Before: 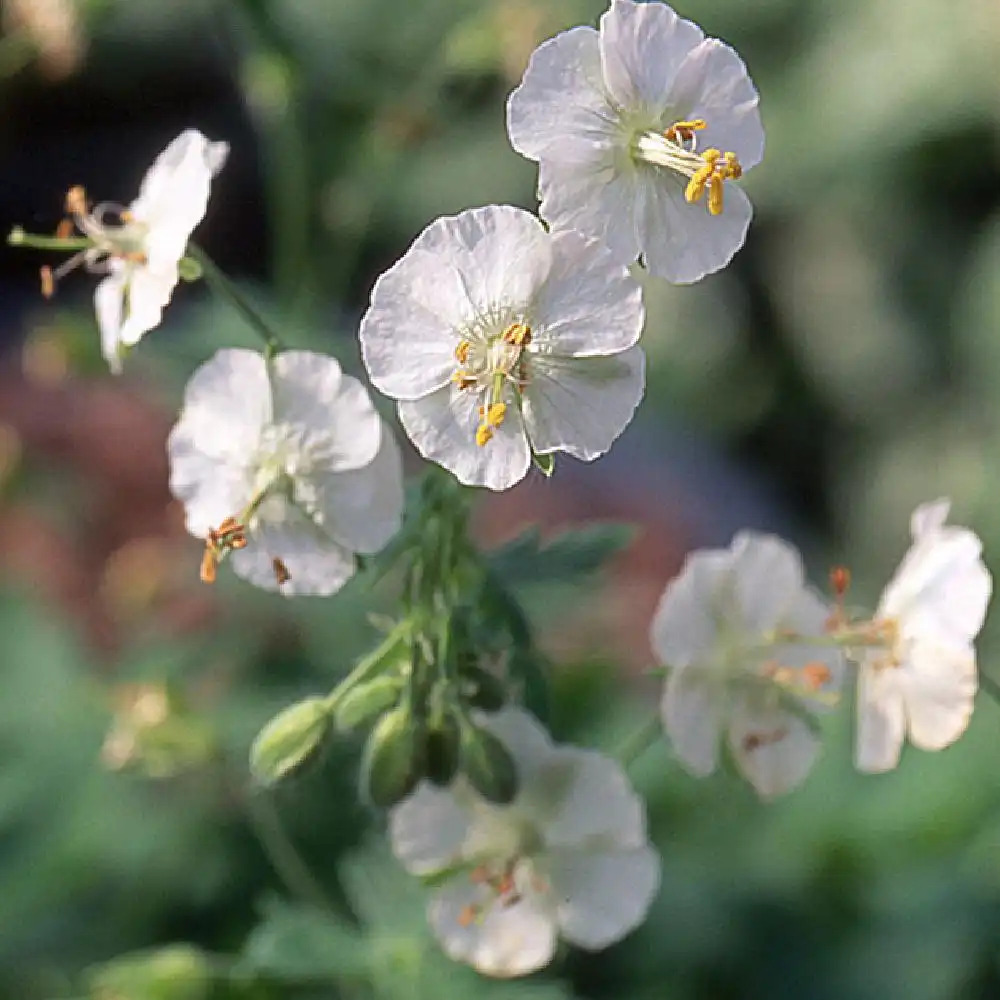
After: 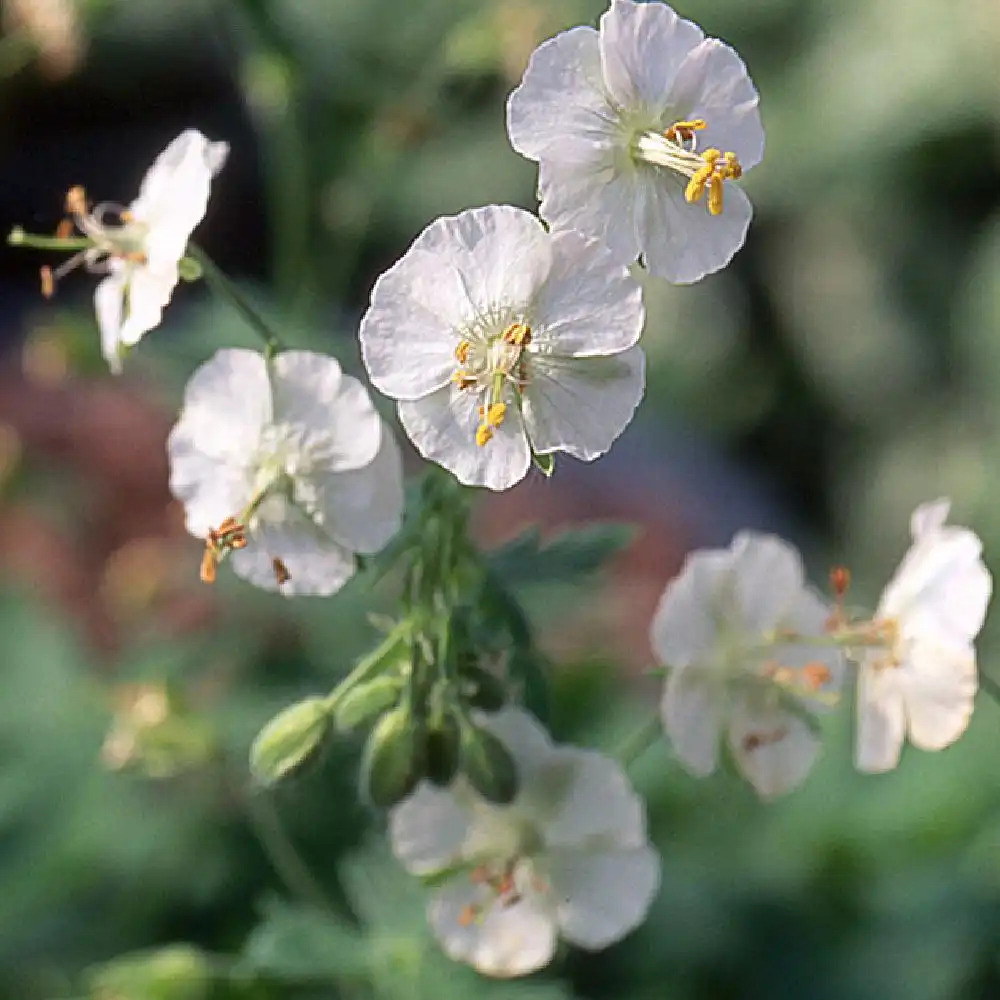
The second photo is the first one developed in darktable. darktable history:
contrast brightness saturation: contrast 0.079, saturation 0.015
